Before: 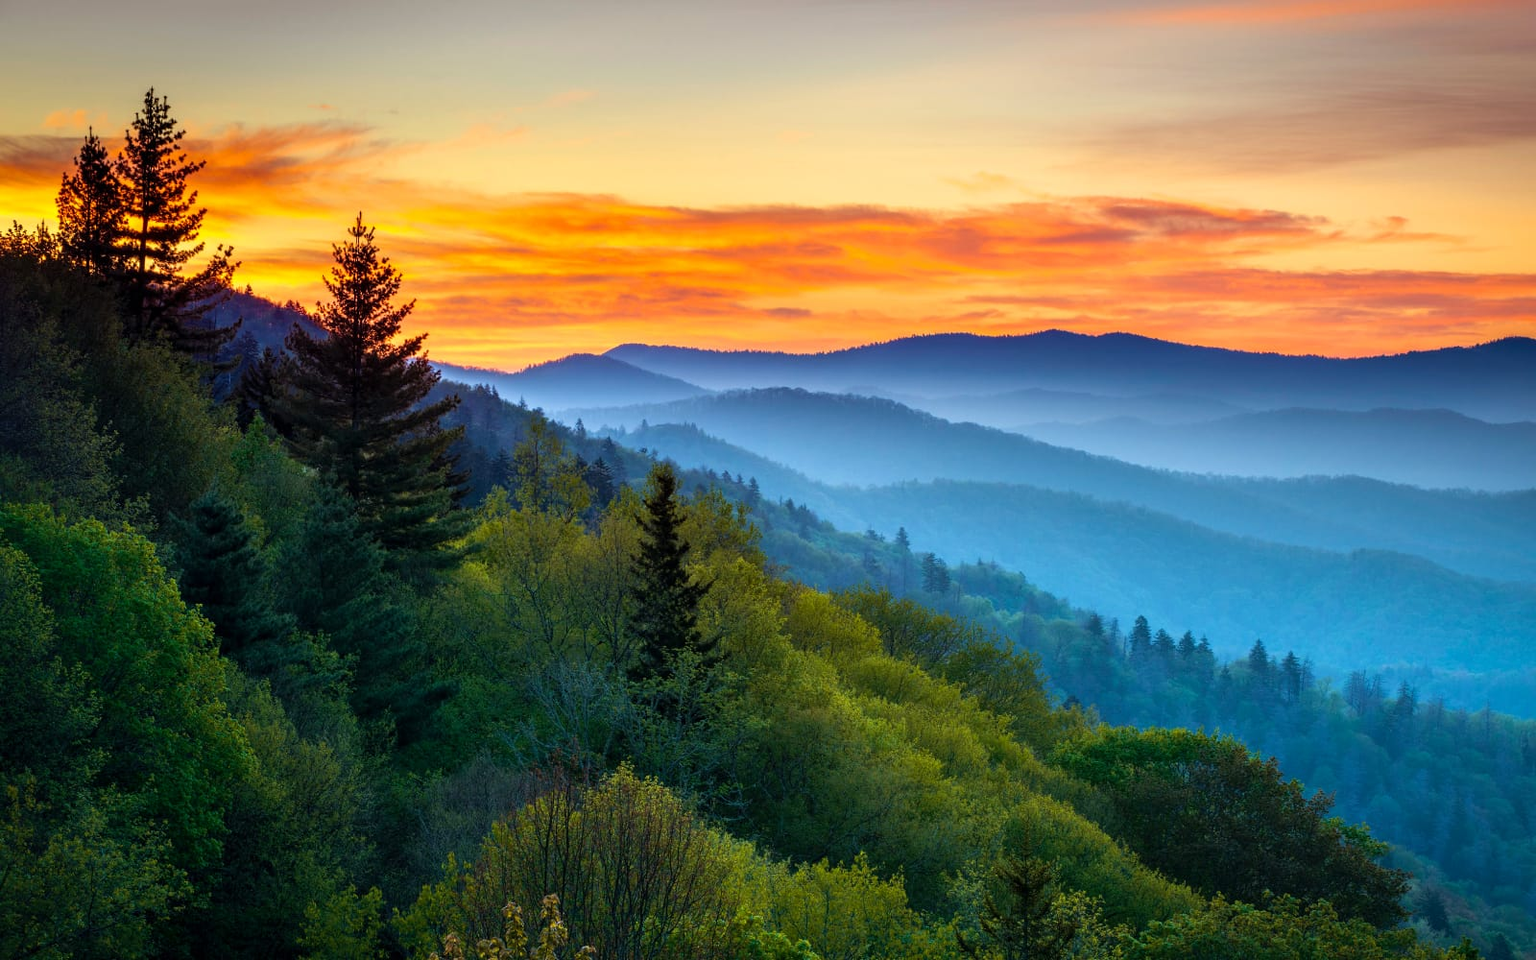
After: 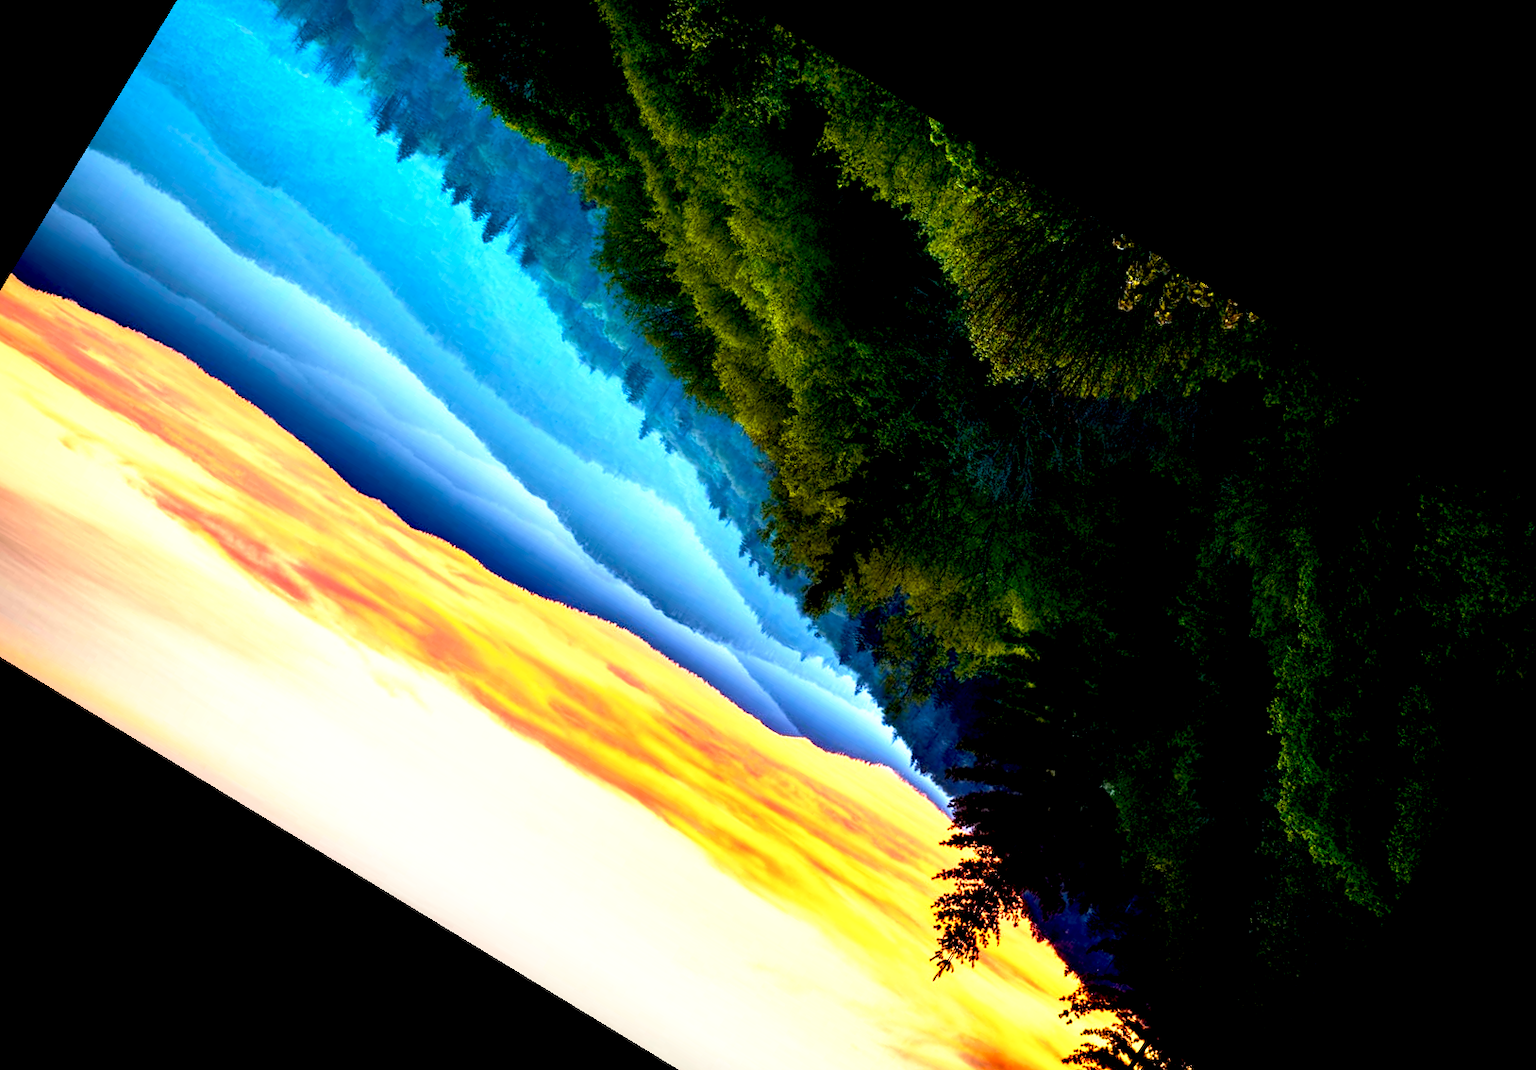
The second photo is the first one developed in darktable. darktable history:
crop and rotate: angle 148.68°, left 9.111%, top 15.603%, right 4.588%, bottom 17.041%
base curve: curves: ch0 [(0.017, 0) (0.425, 0.441) (0.844, 0.933) (1, 1)], preserve colors none
tone equalizer: -8 EV -0.75 EV, -7 EV -0.7 EV, -6 EV -0.6 EV, -5 EV -0.4 EV, -3 EV 0.4 EV, -2 EV 0.6 EV, -1 EV 0.7 EV, +0 EV 0.75 EV, edges refinement/feathering 500, mask exposure compensation -1.57 EV, preserve details no
color balance rgb: shadows lift › luminance -20%, power › hue 72.24°, highlights gain › luminance 15%, global offset › hue 171.6°, perceptual saturation grading › global saturation 14.09%, perceptual saturation grading › highlights -25%, perceptual saturation grading › shadows 25%, global vibrance 25%, contrast 10%
